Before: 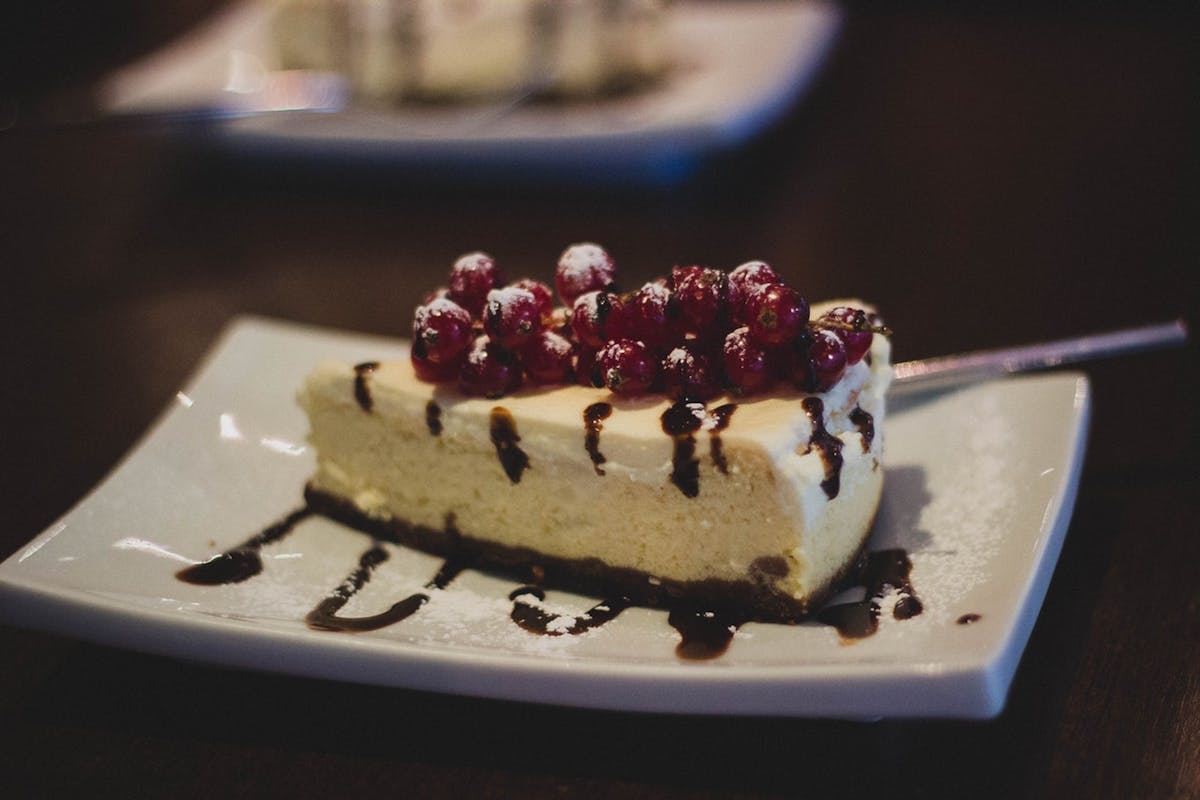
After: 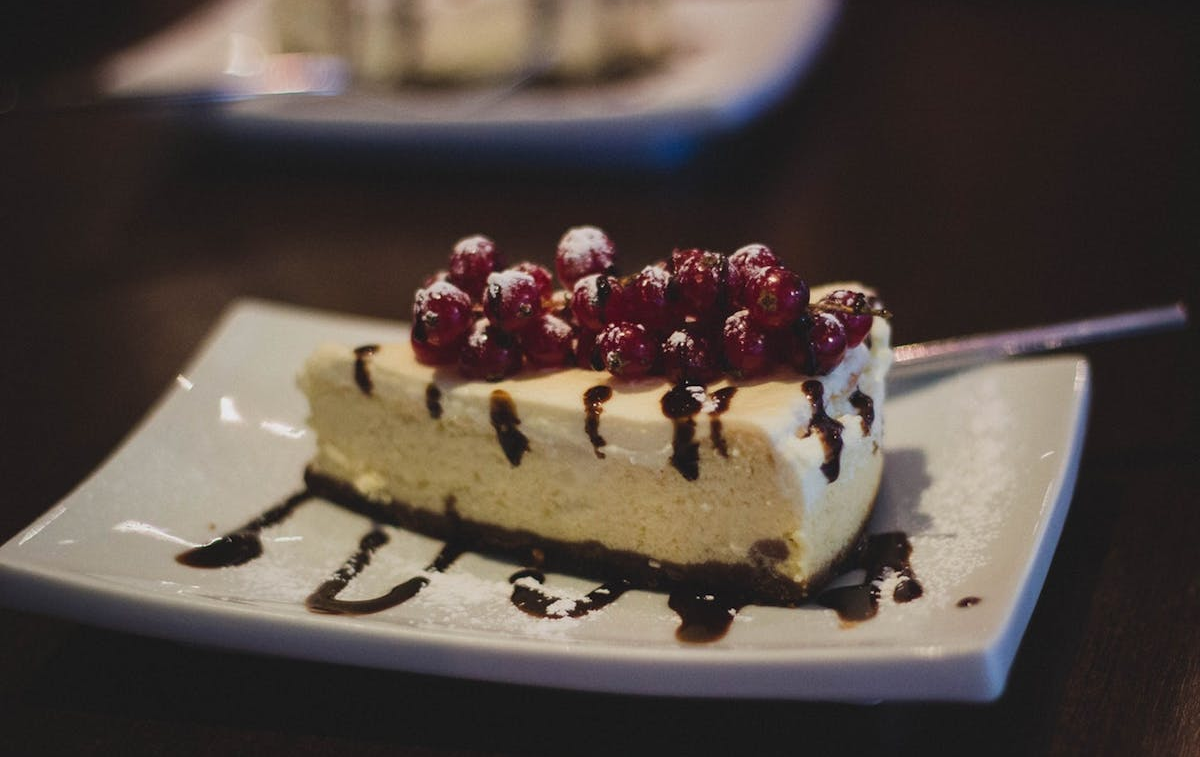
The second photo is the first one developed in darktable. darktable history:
crop and rotate: top 2.222%, bottom 3.099%
tone equalizer: mask exposure compensation -0.499 EV
